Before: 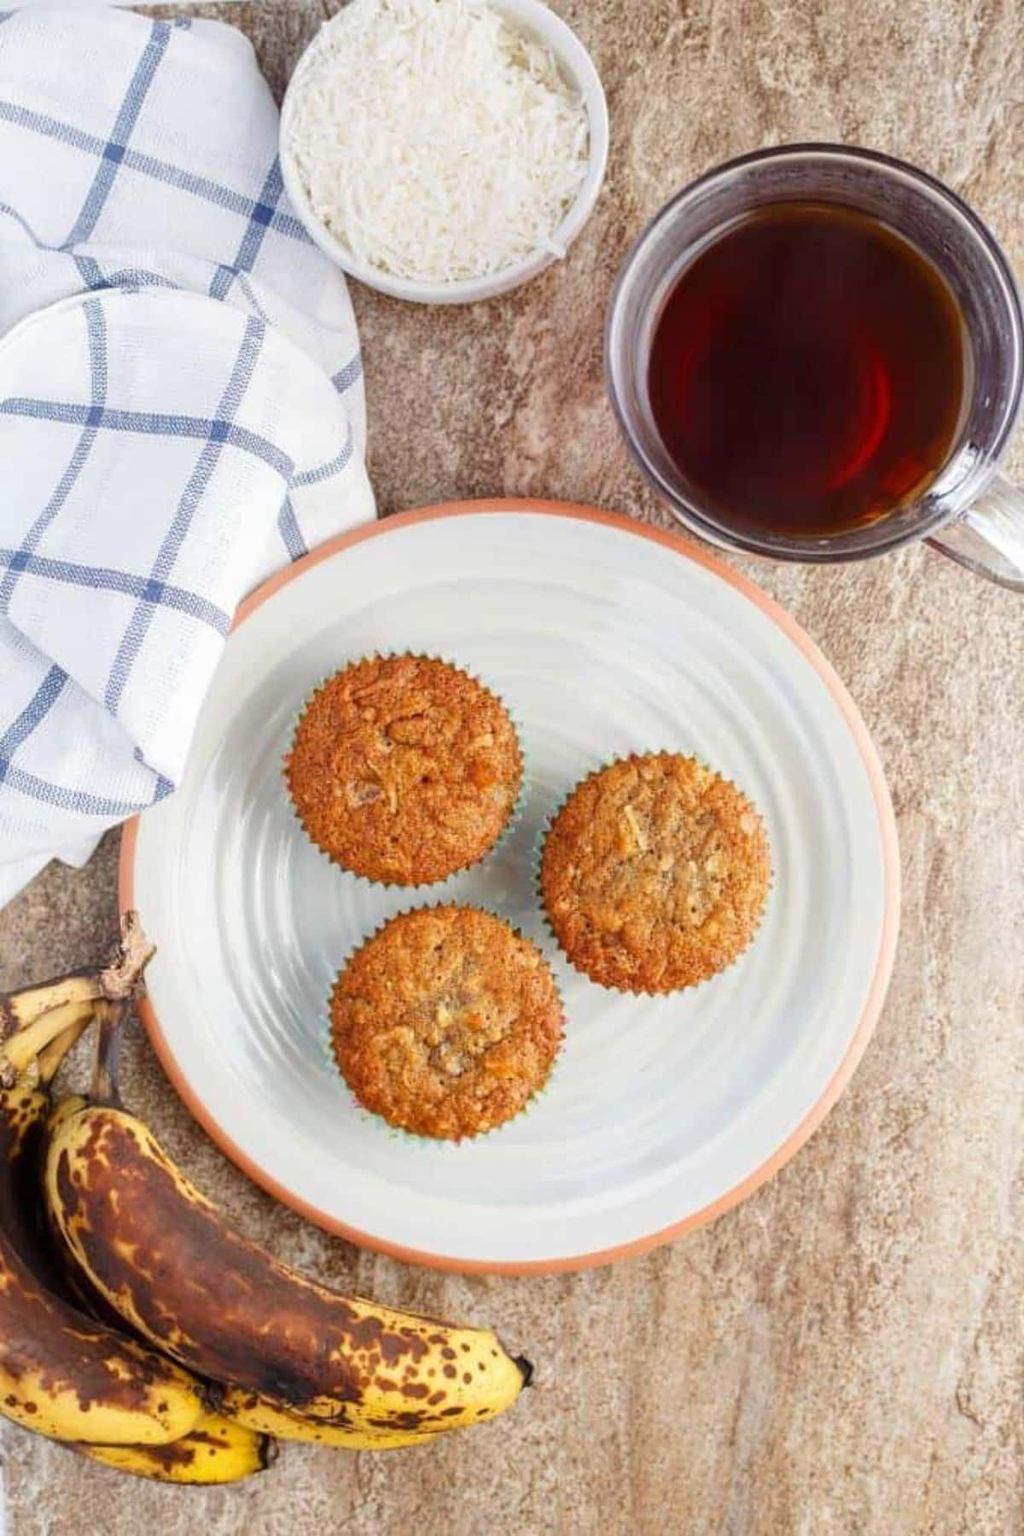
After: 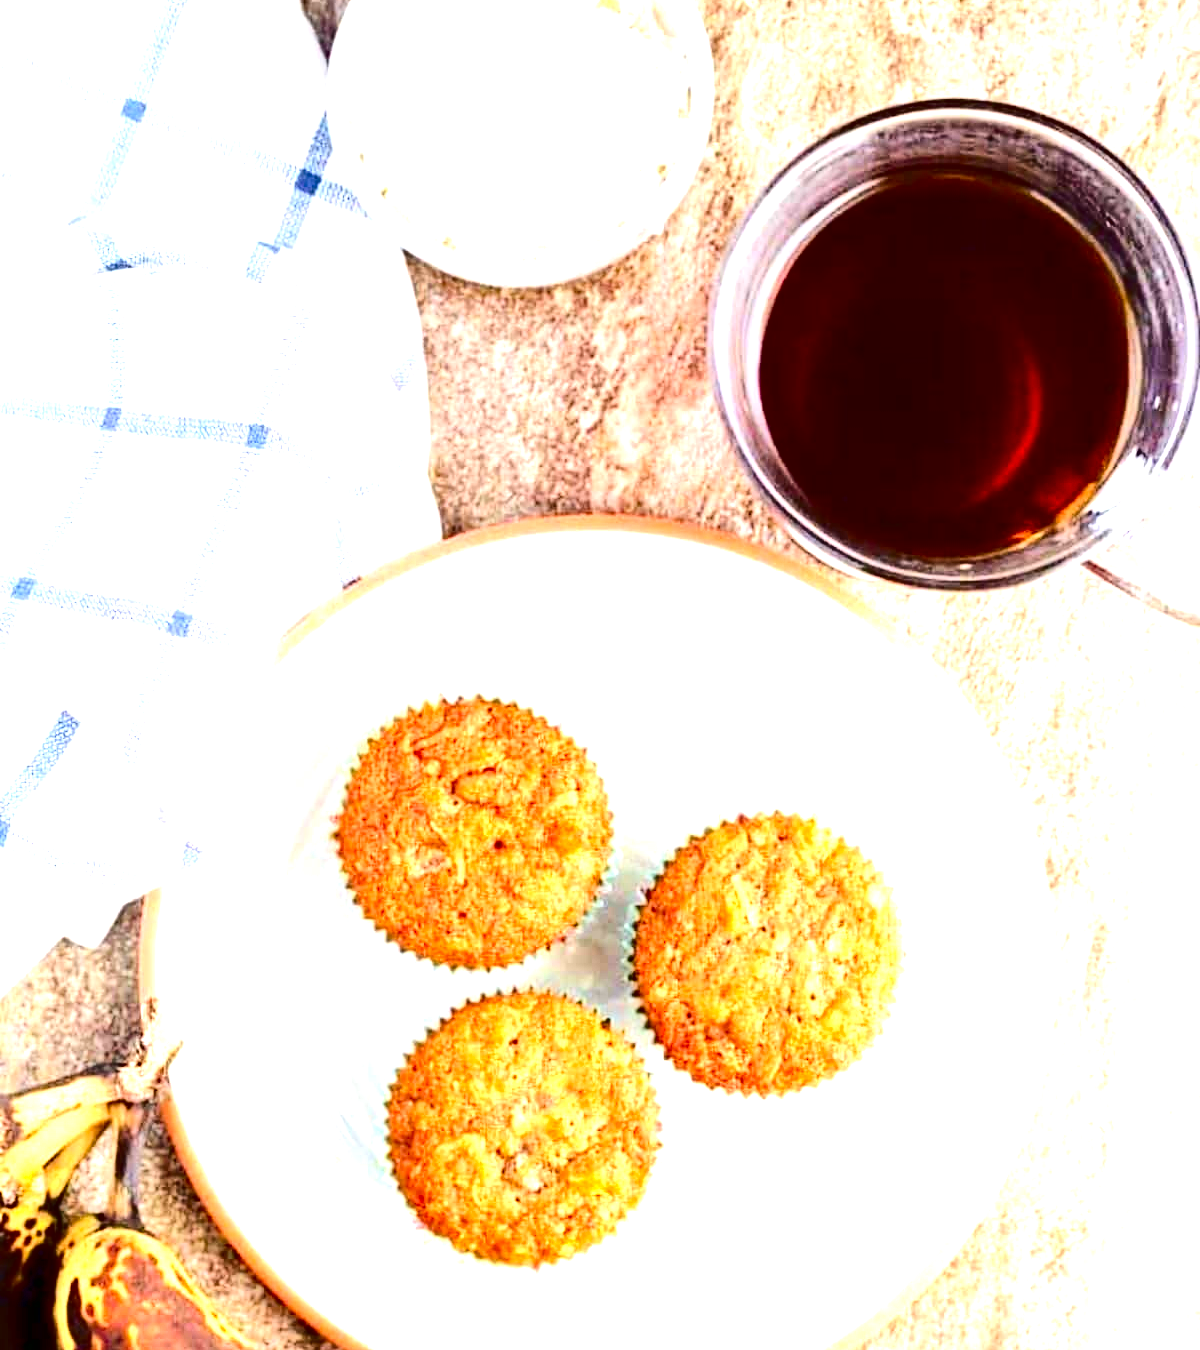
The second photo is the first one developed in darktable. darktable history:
haze removal: adaptive false
crop: top 3.857%, bottom 21.132%
exposure: black level correction 0, exposure 1.2 EV, compensate highlight preservation false
tone equalizer: -8 EV 0.001 EV, -7 EV -0.002 EV, -6 EV 0.002 EV, -5 EV -0.03 EV, -4 EV -0.116 EV, -3 EV -0.169 EV, -2 EV 0.24 EV, -1 EV 0.702 EV, +0 EV 0.493 EV
contrast brightness saturation: contrast 0.24, brightness -0.24, saturation 0.14
